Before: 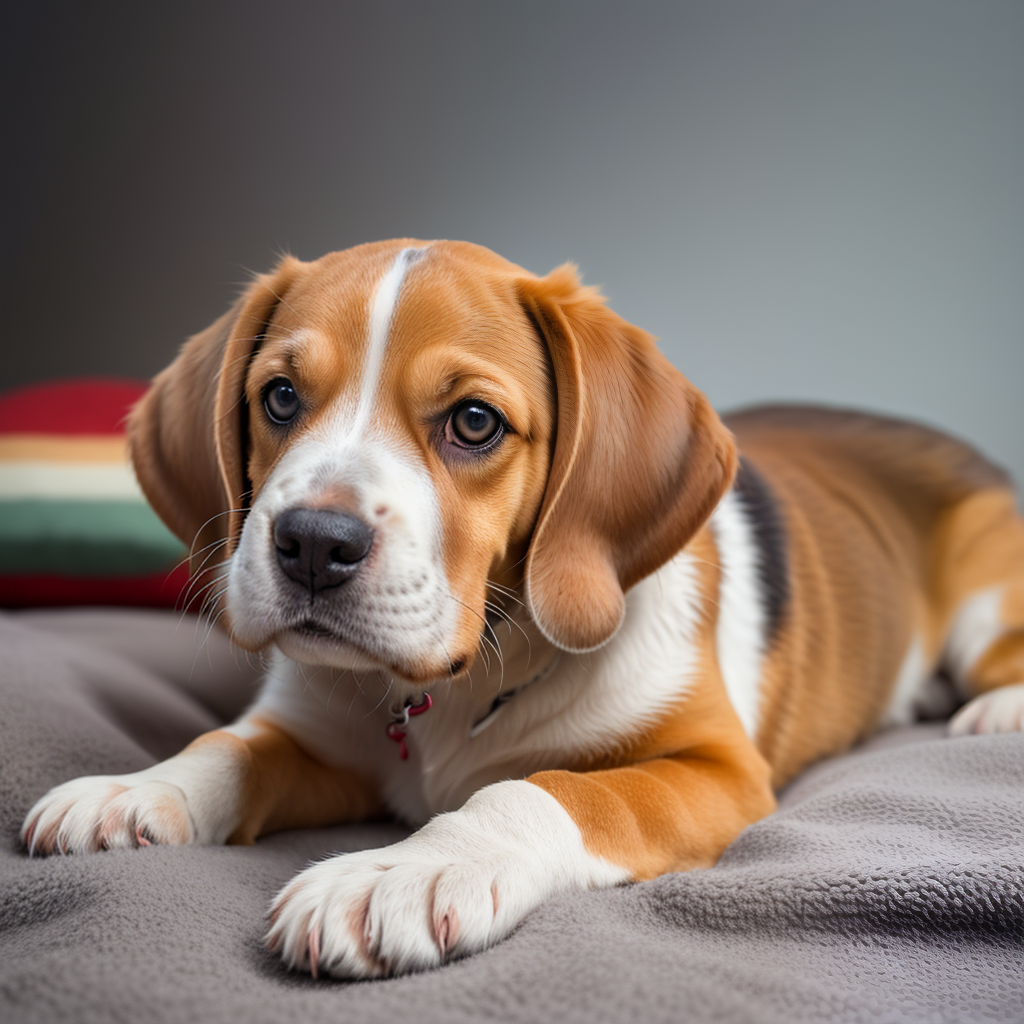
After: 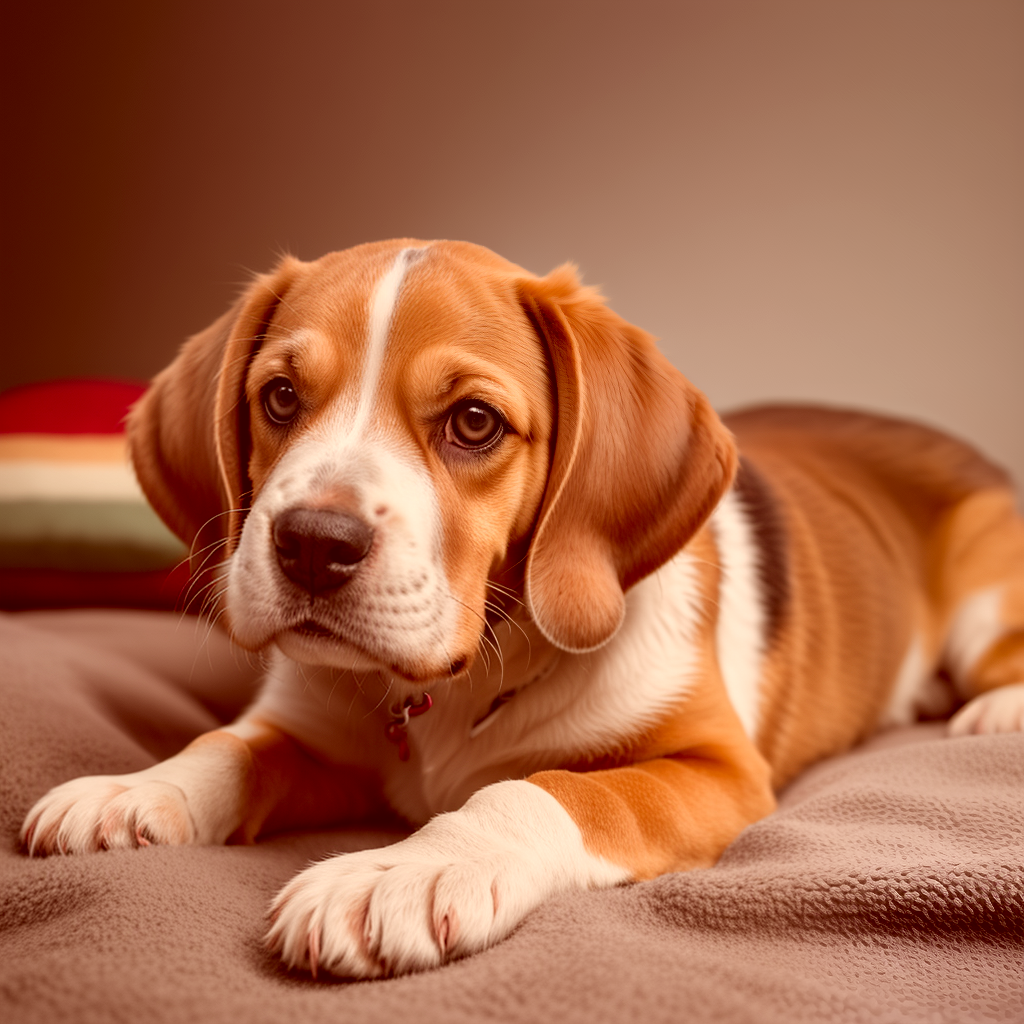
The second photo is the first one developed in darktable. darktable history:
white balance: red 1.029, blue 0.92
color correction: highlights a* 9.03, highlights b* 8.71, shadows a* 40, shadows b* 40, saturation 0.8
